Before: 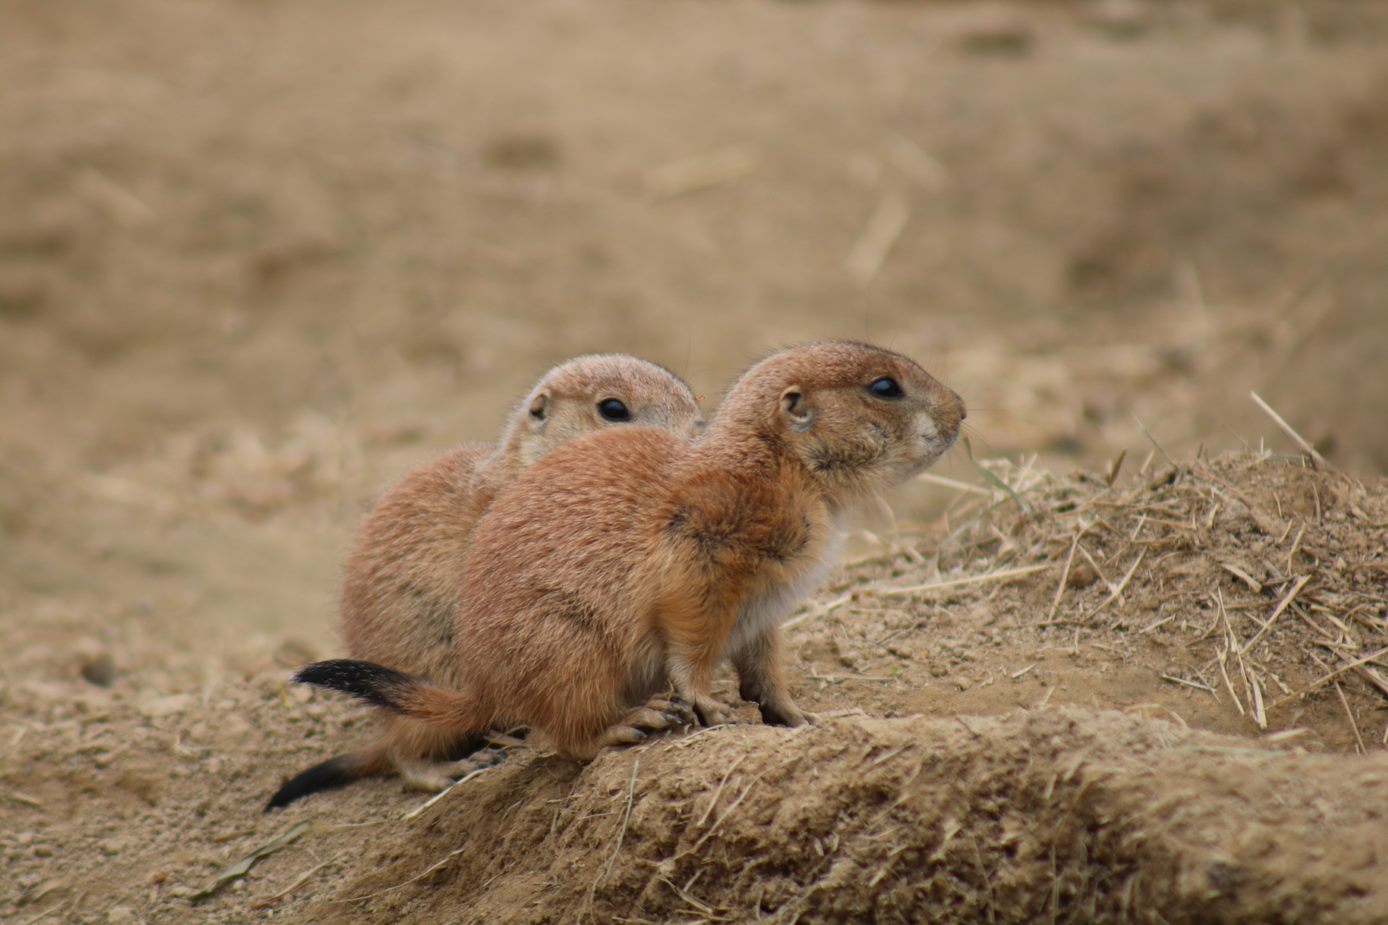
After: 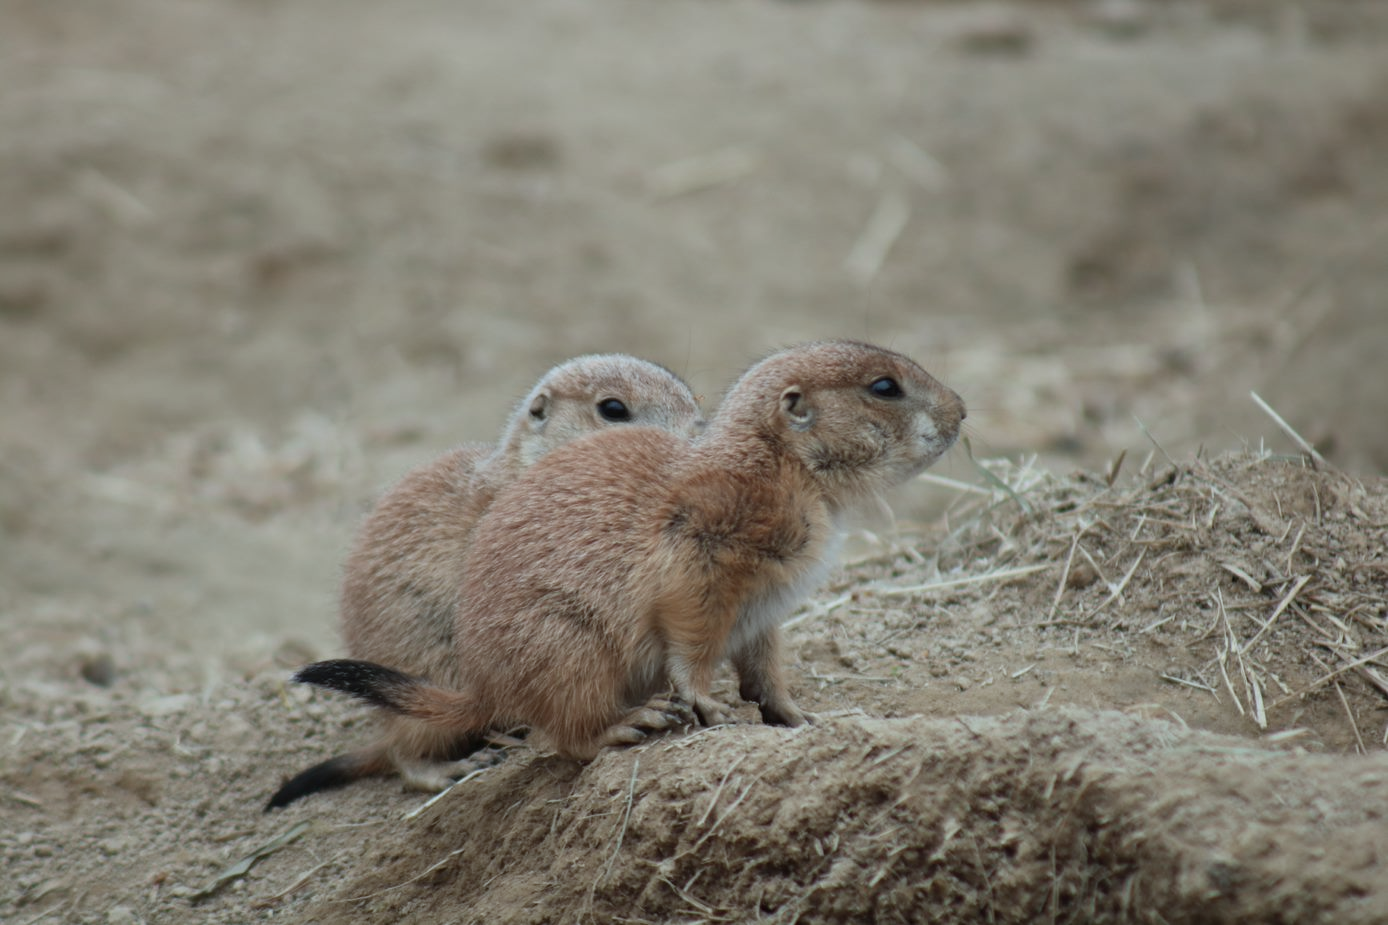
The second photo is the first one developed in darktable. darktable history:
color correction: highlights a* -12.43, highlights b* -17.41, saturation 0.71
